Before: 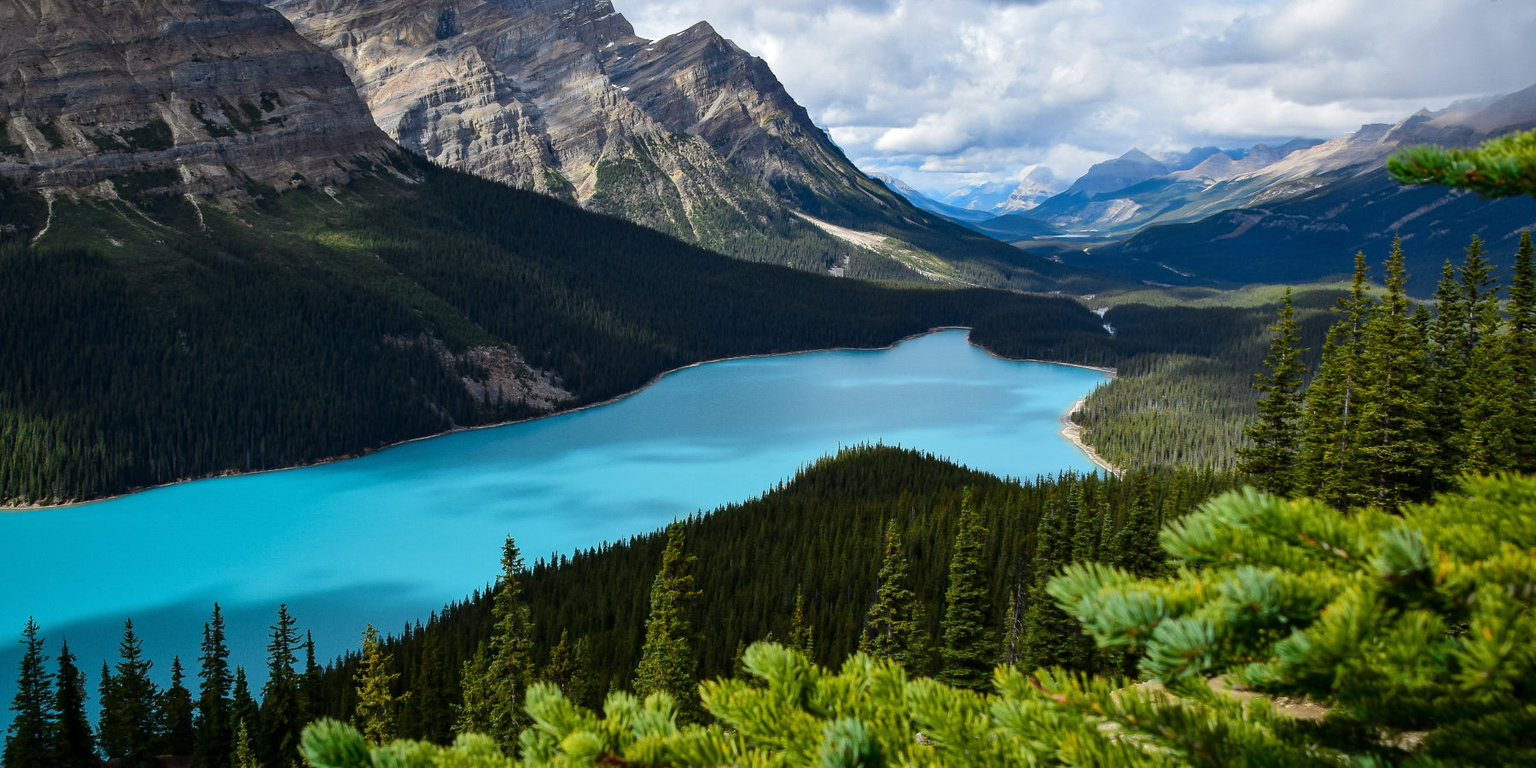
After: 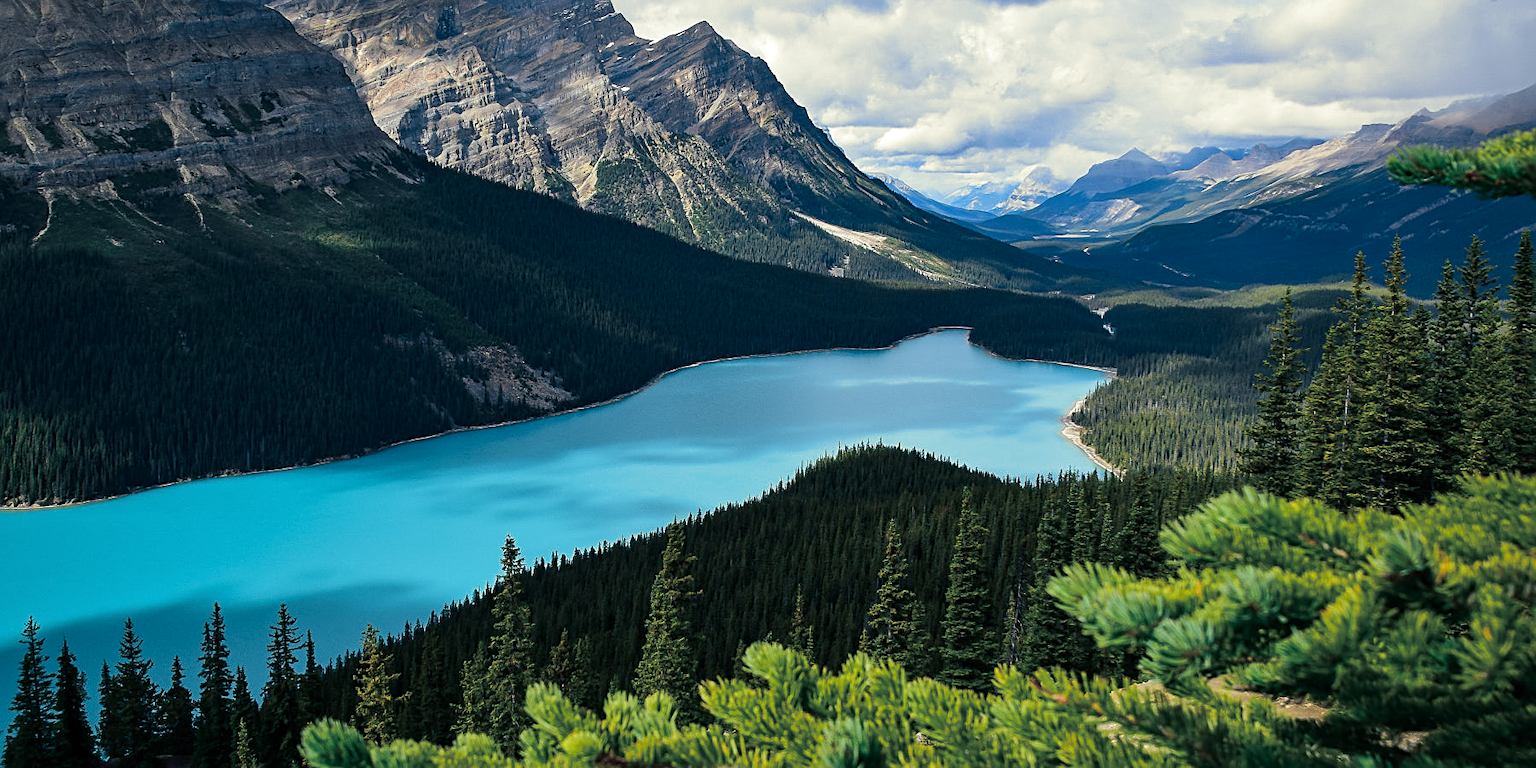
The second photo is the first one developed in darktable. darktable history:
sharpen: on, module defaults
split-toning: shadows › hue 216°, shadows › saturation 1, highlights › hue 57.6°, balance -33.4
